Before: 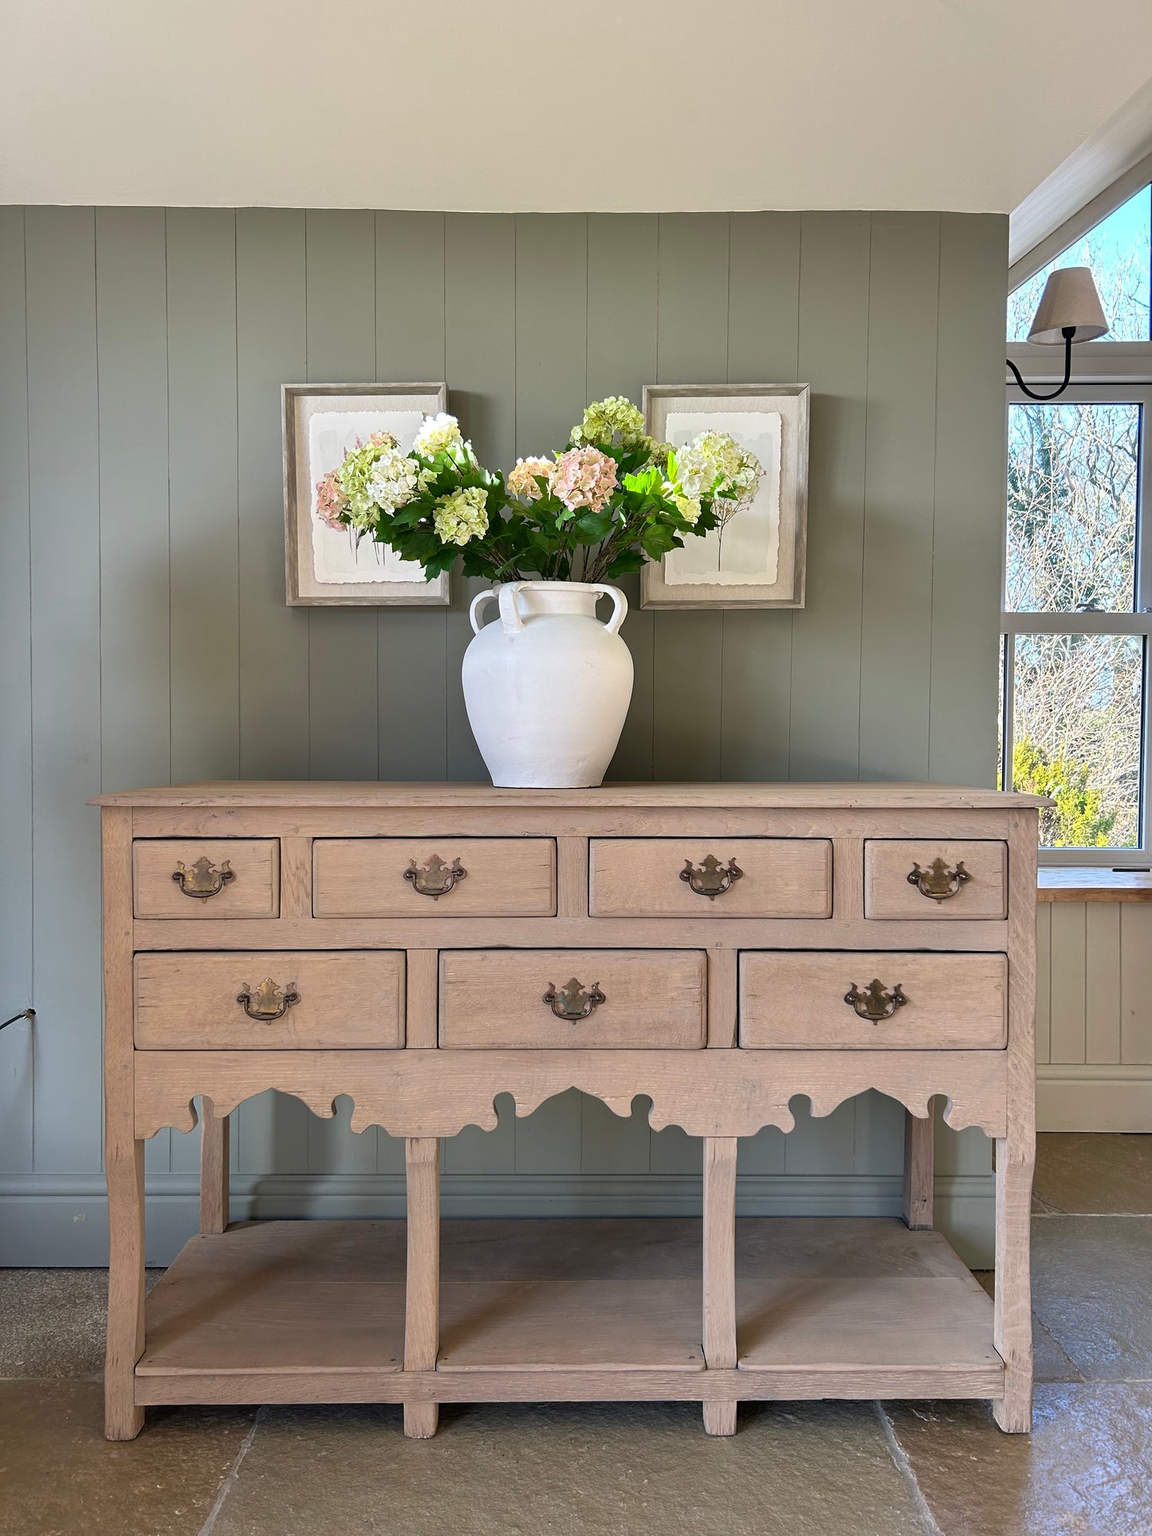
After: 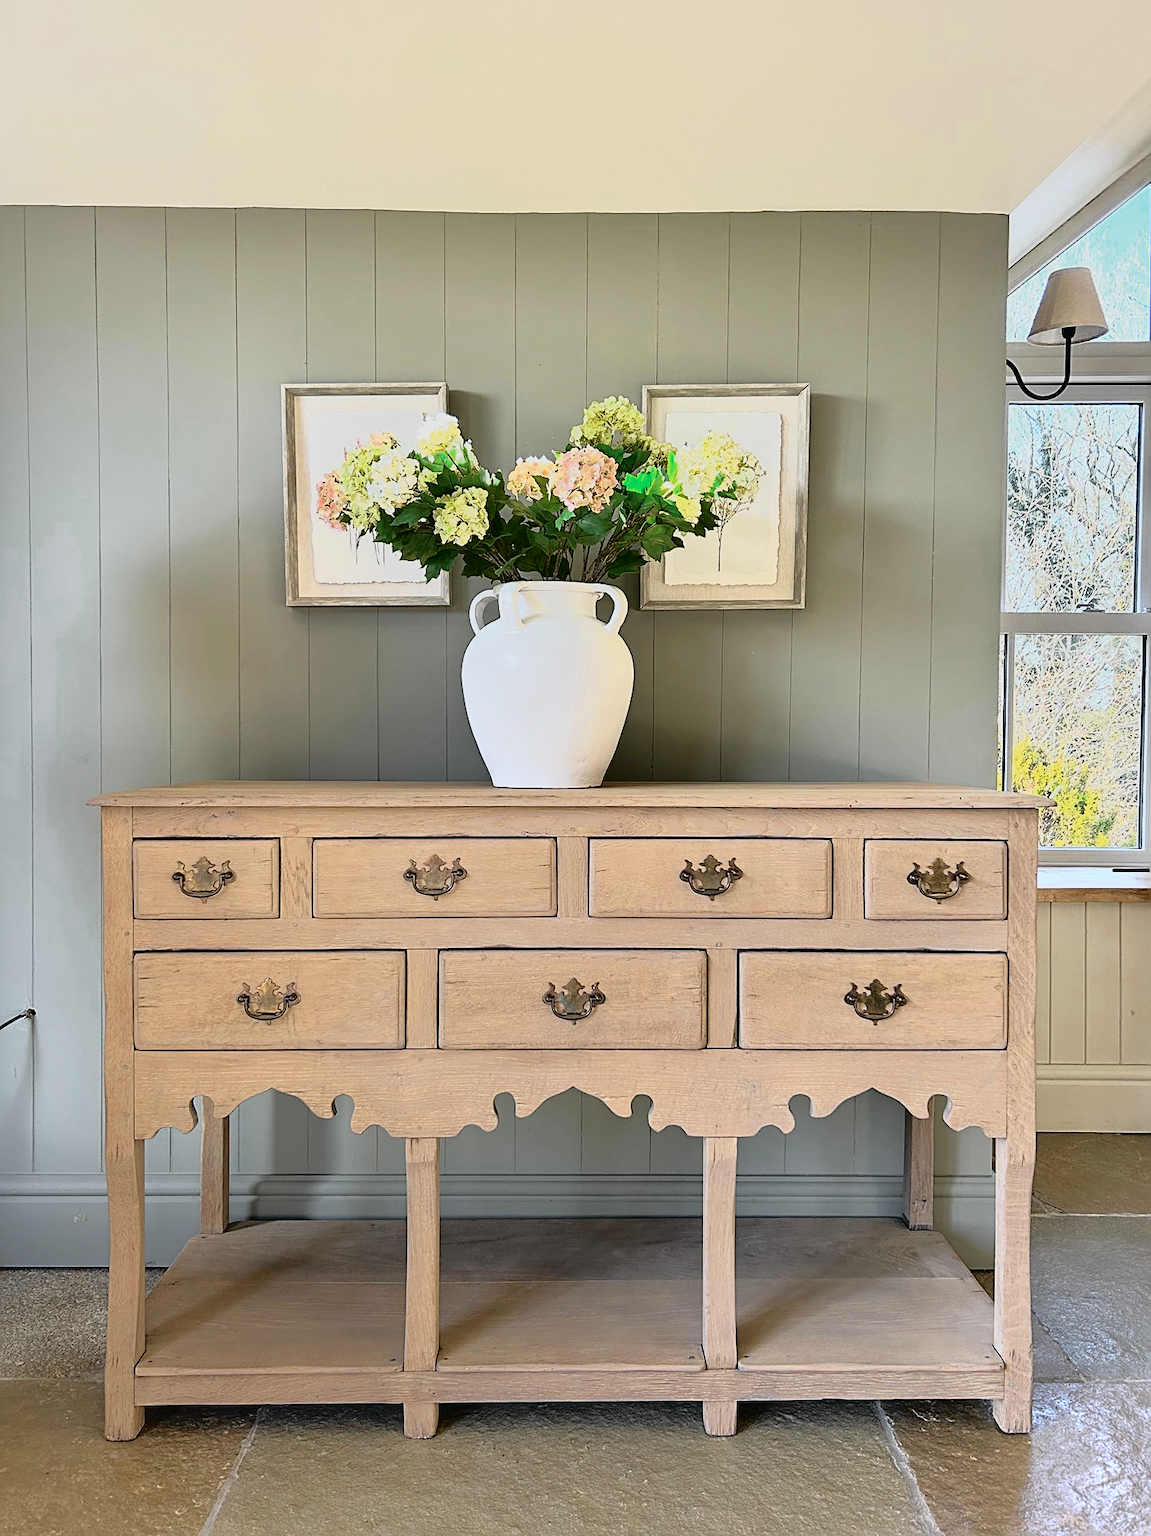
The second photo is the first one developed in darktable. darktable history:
tone curve: curves: ch0 [(0, 0.013) (0.129, 0.1) (0.291, 0.375) (0.46, 0.576) (0.667, 0.78) (0.851, 0.903) (0.997, 0.951)]; ch1 [(0, 0) (0.353, 0.344) (0.45, 0.46) (0.498, 0.495) (0.528, 0.531) (0.563, 0.566) (0.592, 0.609) (0.657, 0.672) (1, 1)]; ch2 [(0, 0) (0.333, 0.346) (0.375, 0.375) (0.427, 0.44) (0.5, 0.501) (0.505, 0.505) (0.544, 0.573) (0.576, 0.615) (0.612, 0.644) (0.66, 0.715) (1, 1)], color space Lab, independent channels, preserve colors none
color zones: curves: ch0 [(0, 0.5) (0.125, 0.4) (0.25, 0.5) (0.375, 0.4) (0.5, 0.4) (0.625, 0.6) (0.75, 0.6) (0.875, 0.5)]; ch1 [(0, 0.4) (0.125, 0.5) (0.25, 0.4) (0.375, 0.4) (0.5, 0.4) (0.625, 0.4) (0.75, 0.5) (0.875, 0.4)]; ch2 [(0, 0.6) (0.125, 0.5) (0.25, 0.5) (0.375, 0.6) (0.5, 0.6) (0.625, 0.5) (0.75, 0.5) (0.875, 0.5)]
tone equalizer: -7 EV -0.63 EV, -6 EV 1 EV, -5 EV -0.45 EV, -4 EV 0.43 EV, -3 EV 0.41 EV, -2 EV 0.15 EV, -1 EV -0.15 EV, +0 EV -0.39 EV, smoothing diameter 25%, edges refinement/feathering 10, preserve details guided filter
sharpen: on, module defaults
